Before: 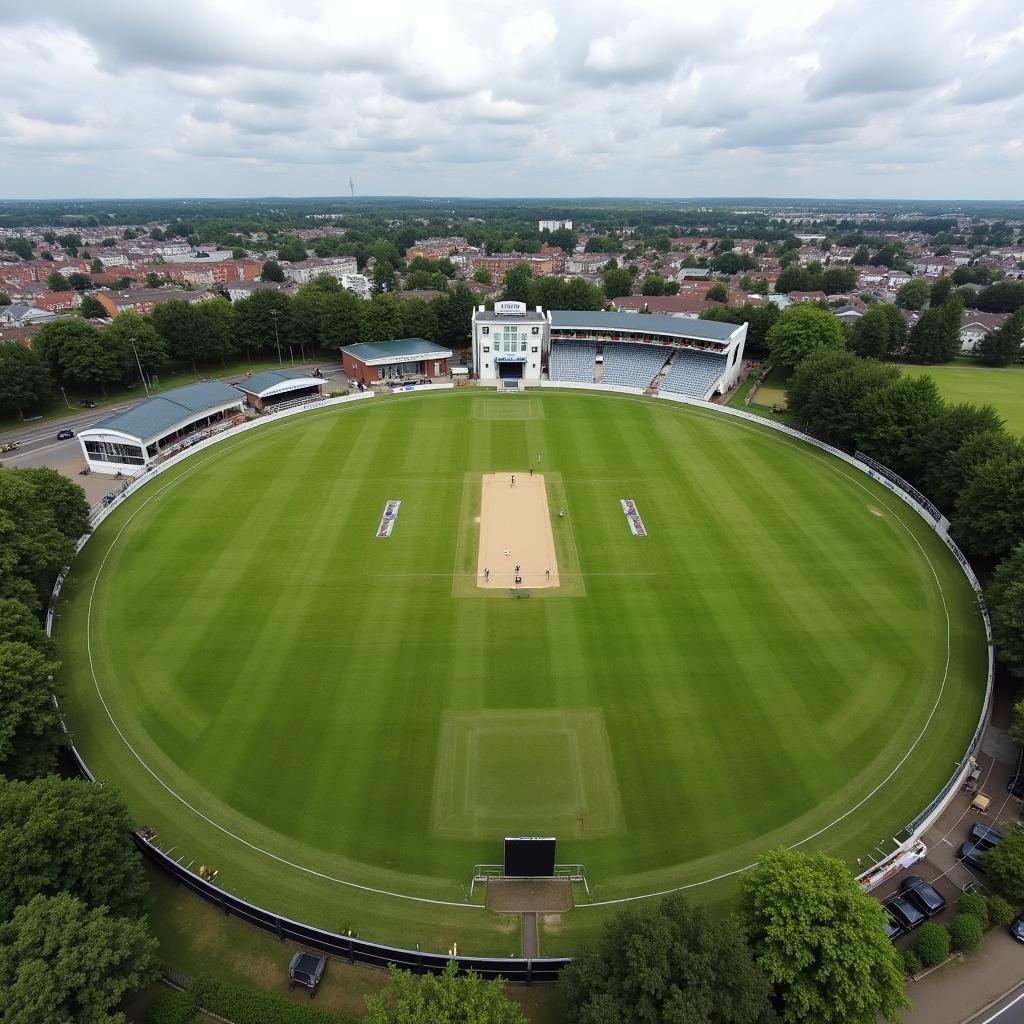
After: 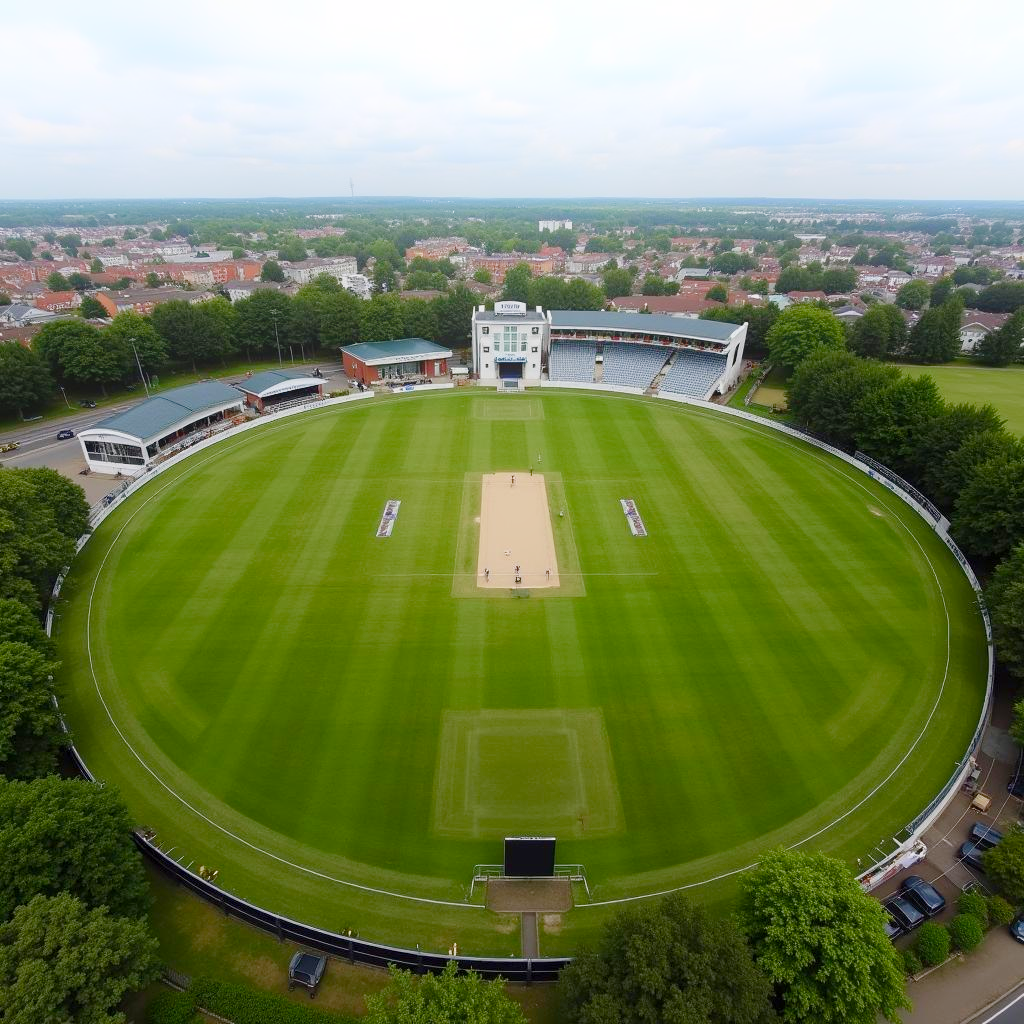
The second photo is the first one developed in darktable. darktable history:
contrast brightness saturation: contrast 0.1, brightness 0.03, saturation 0.09
bloom: on, module defaults
exposure: black level correction 0.001, exposure -0.125 EV, compensate exposure bias true, compensate highlight preservation false
color balance rgb: shadows lift › chroma 1%, shadows lift › hue 113°, highlights gain › chroma 0.2%, highlights gain › hue 333°, perceptual saturation grading › global saturation 20%, perceptual saturation grading › highlights -50%, perceptual saturation grading › shadows 25%, contrast -10%
